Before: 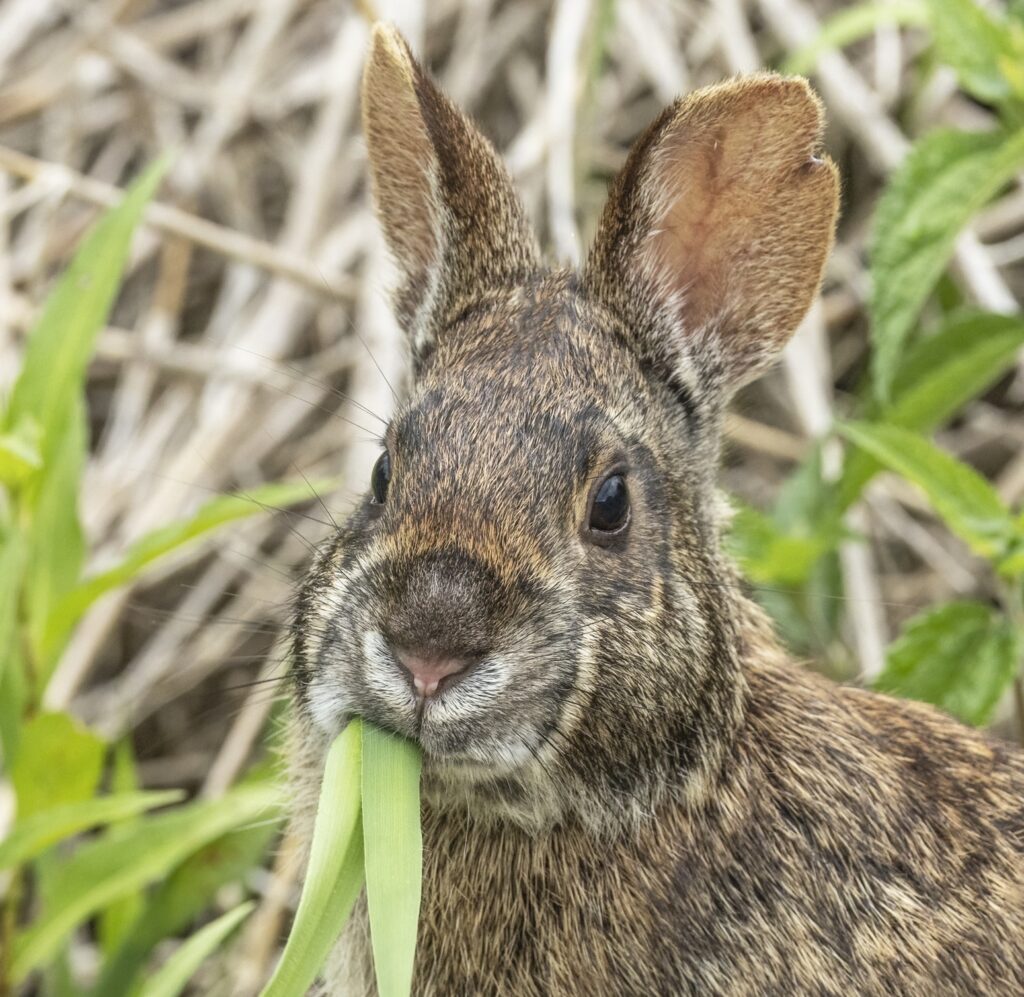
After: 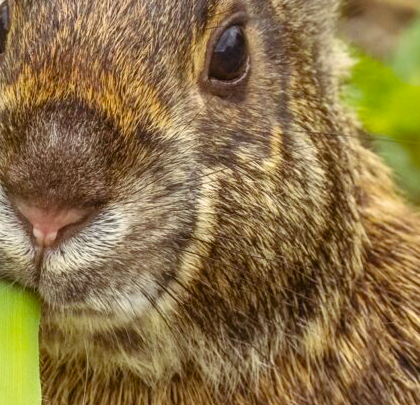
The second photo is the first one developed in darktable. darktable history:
crop: left 37.246%, top 45.136%, right 20.676%, bottom 13.75%
color balance rgb: shadows lift › chroma 9.617%, shadows lift › hue 44.39°, highlights gain › chroma 2.054%, highlights gain › hue 71.97°, linear chroma grading › global chroma 15.546%, perceptual saturation grading › global saturation 30.752%, global vibrance 20%
